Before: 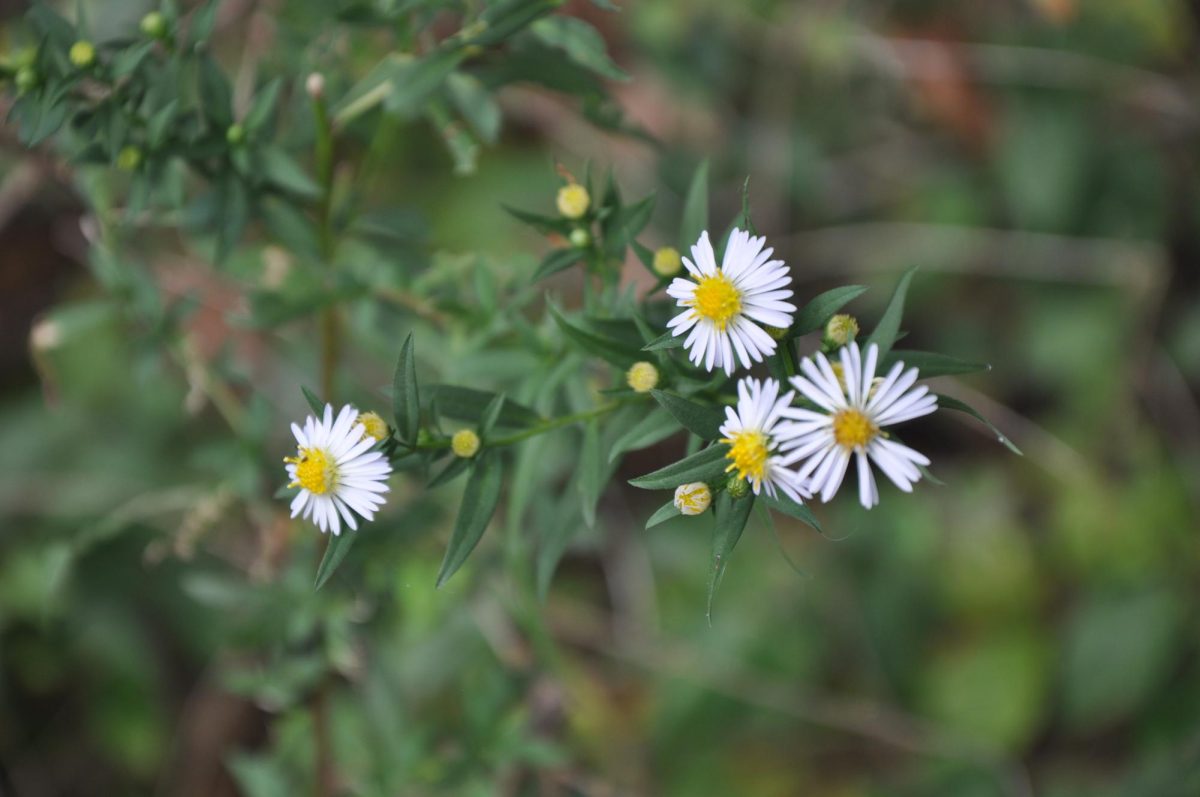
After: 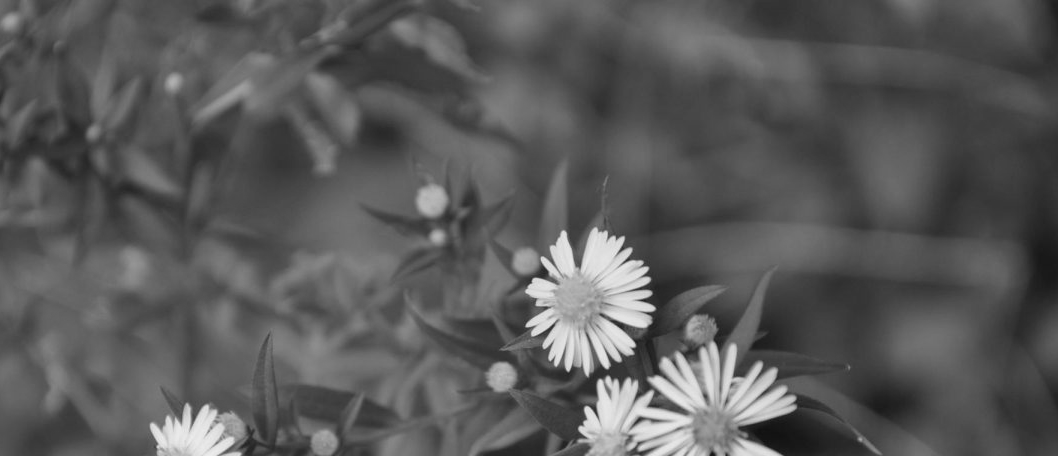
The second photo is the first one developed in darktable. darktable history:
crop and rotate: left 11.812%, bottom 42.776%
monochrome: a 14.95, b -89.96
